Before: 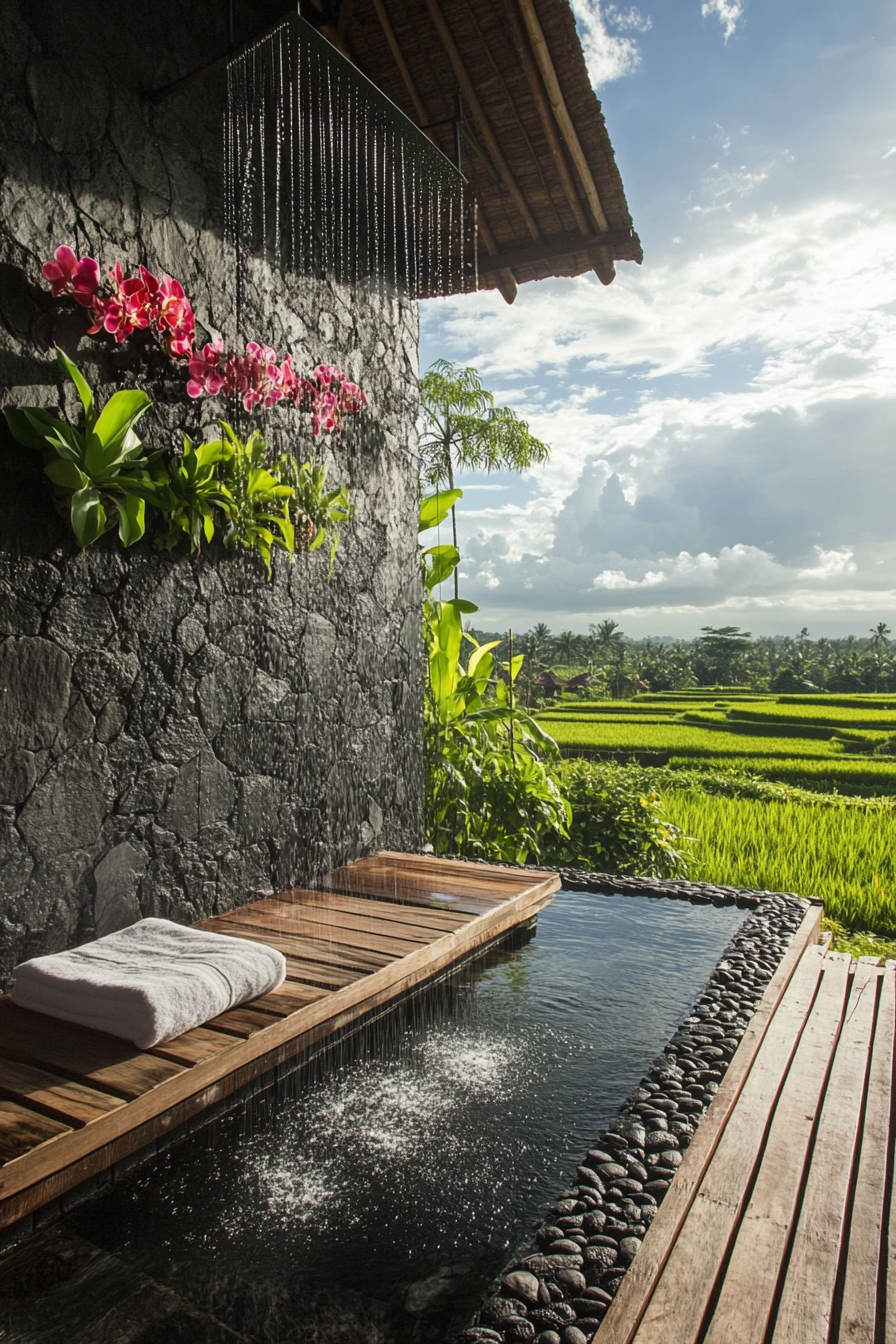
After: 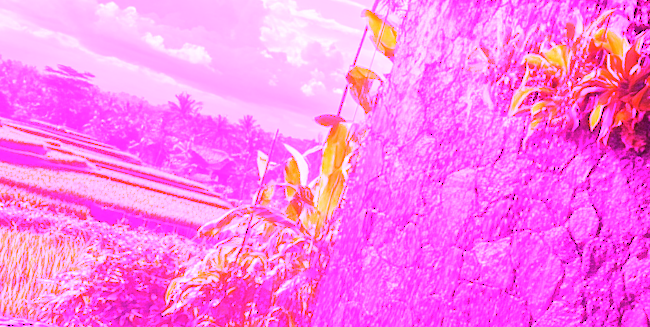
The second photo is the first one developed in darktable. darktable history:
tone equalizer: on, module defaults
crop and rotate: angle 16.12°, top 30.835%, bottom 35.653%
white balance: red 8, blue 8
